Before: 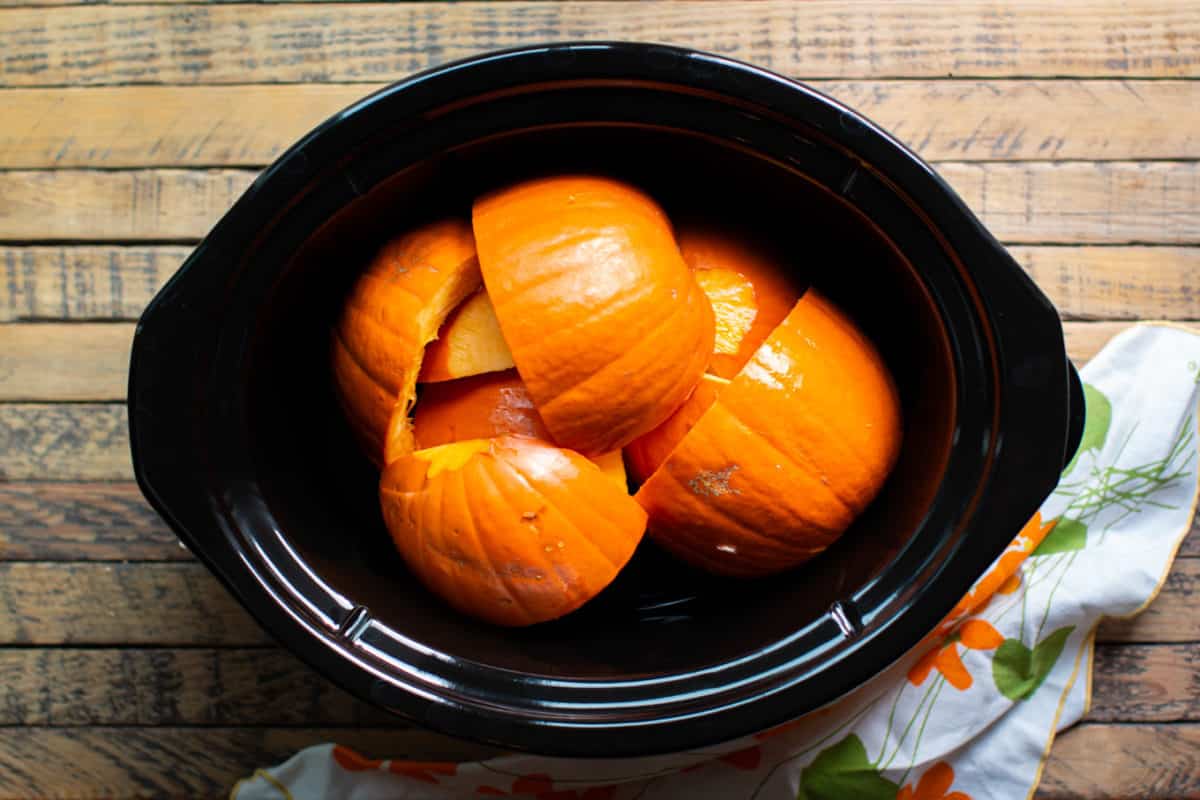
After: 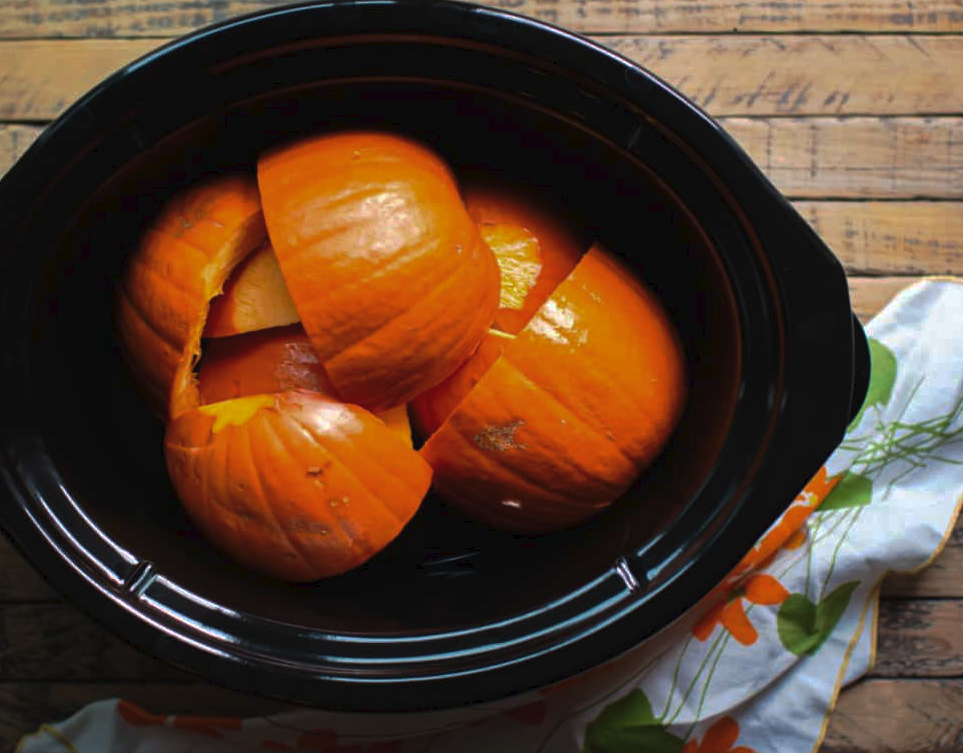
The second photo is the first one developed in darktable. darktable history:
tone curve: curves: ch0 [(0, 0) (0.003, 0.029) (0.011, 0.034) (0.025, 0.044) (0.044, 0.057) (0.069, 0.07) (0.1, 0.084) (0.136, 0.104) (0.177, 0.127) (0.224, 0.156) (0.277, 0.192) (0.335, 0.236) (0.399, 0.284) (0.468, 0.339) (0.543, 0.393) (0.623, 0.454) (0.709, 0.541) (0.801, 0.65) (0.898, 0.766) (1, 1)], preserve colors none
crop and rotate: left 17.959%, top 5.771%, right 1.742%
